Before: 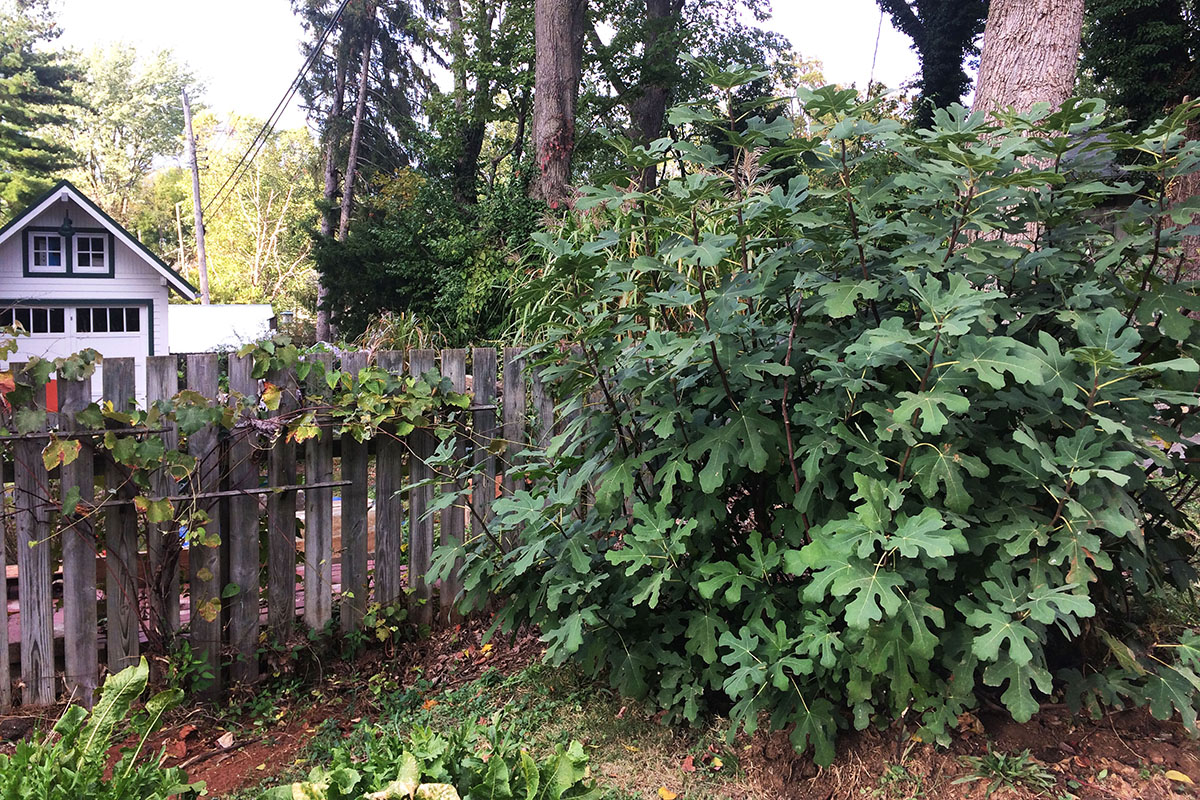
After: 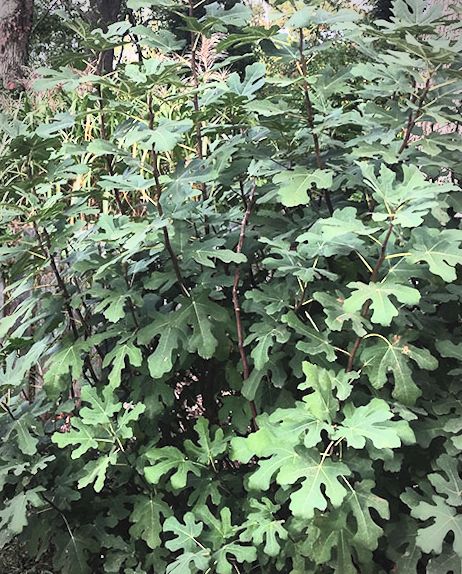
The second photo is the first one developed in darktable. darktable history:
contrast brightness saturation: contrast 0.39, brightness 0.53
rotate and perspective: rotation 1.57°, crop left 0.018, crop right 0.982, crop top 0.039, crop bottom 0.961
crop: left 45.721%, top 13.393%, right 14.118%, bottom 10.01%
vignetting: fall-off start 87%, automatic ratio true
